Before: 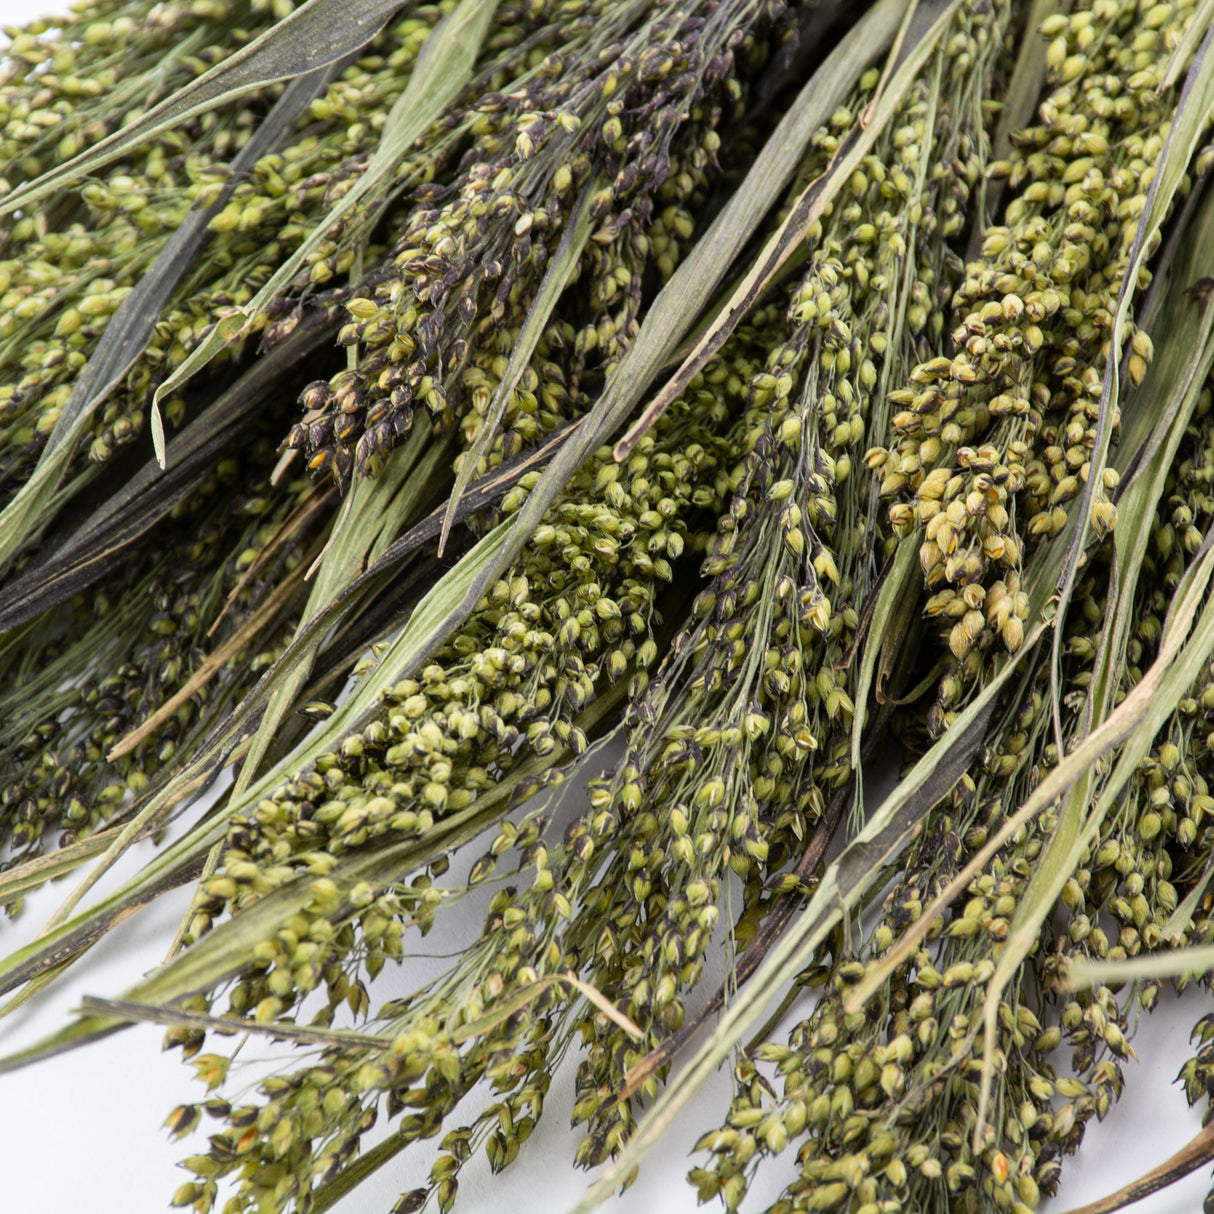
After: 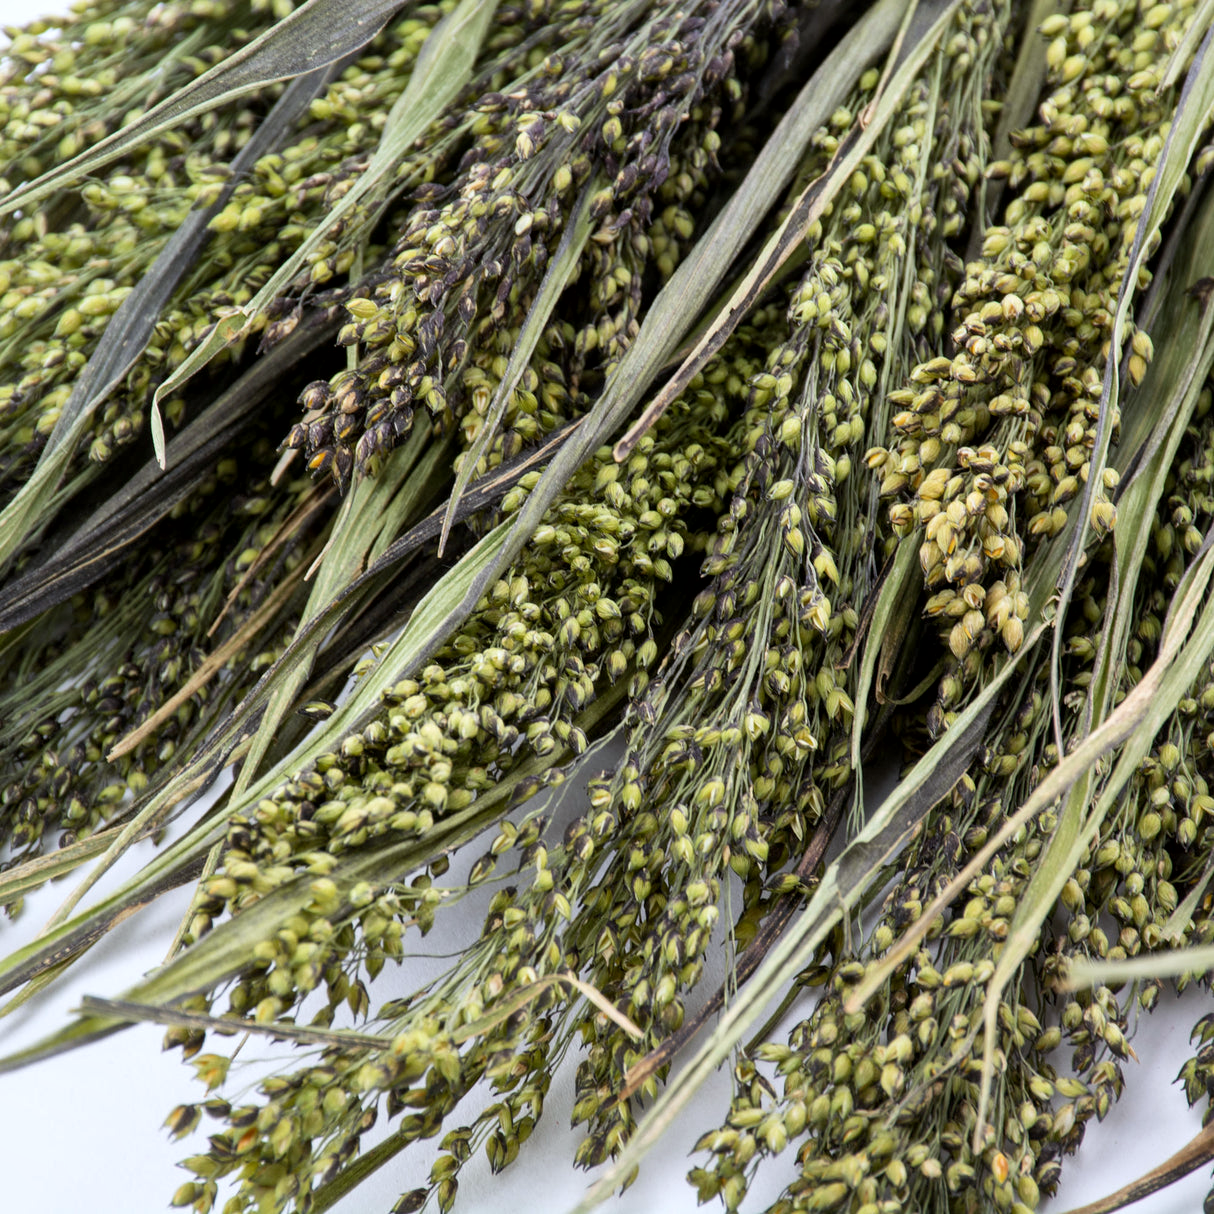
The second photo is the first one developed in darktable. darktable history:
local contrast: mode bilateral grid, contrast 20, coarseness 50, detail 132%, midtone range 0.2
white balance: red 0.976, blue 1.04
